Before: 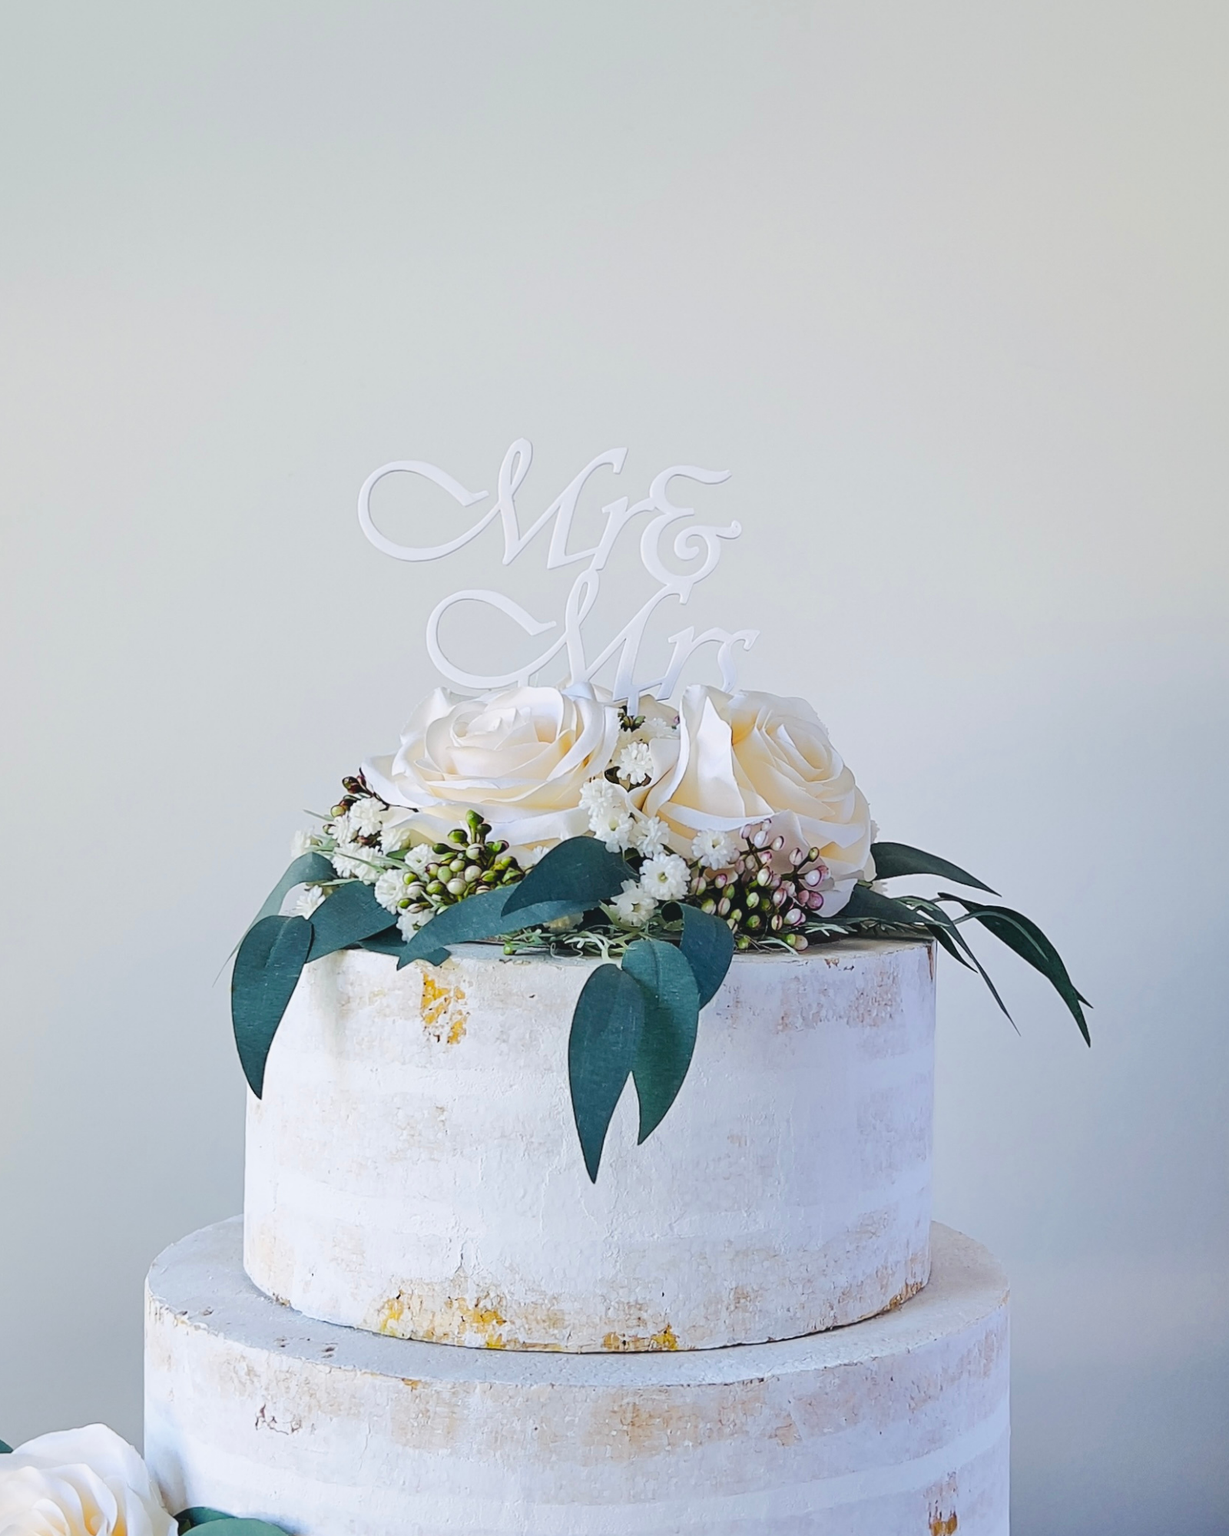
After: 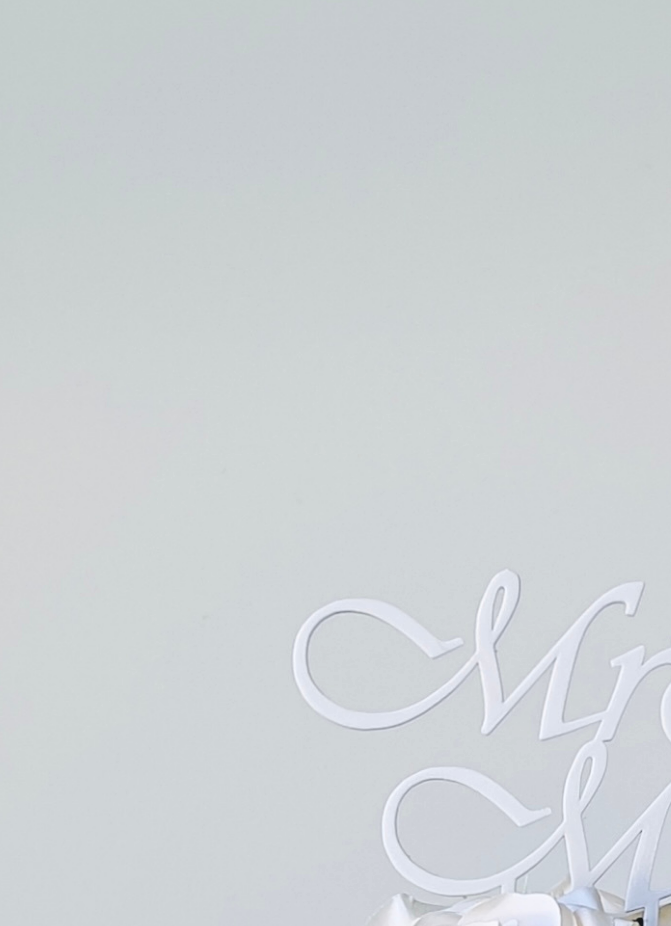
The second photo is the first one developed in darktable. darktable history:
crop and rotate: left 10.817%, top 0.062%, right 47.194%, bottom 53.626%
local contrast: mode bilateral grid, contrast 20, coarseness 50, detail 130%, midtone range 0.2
